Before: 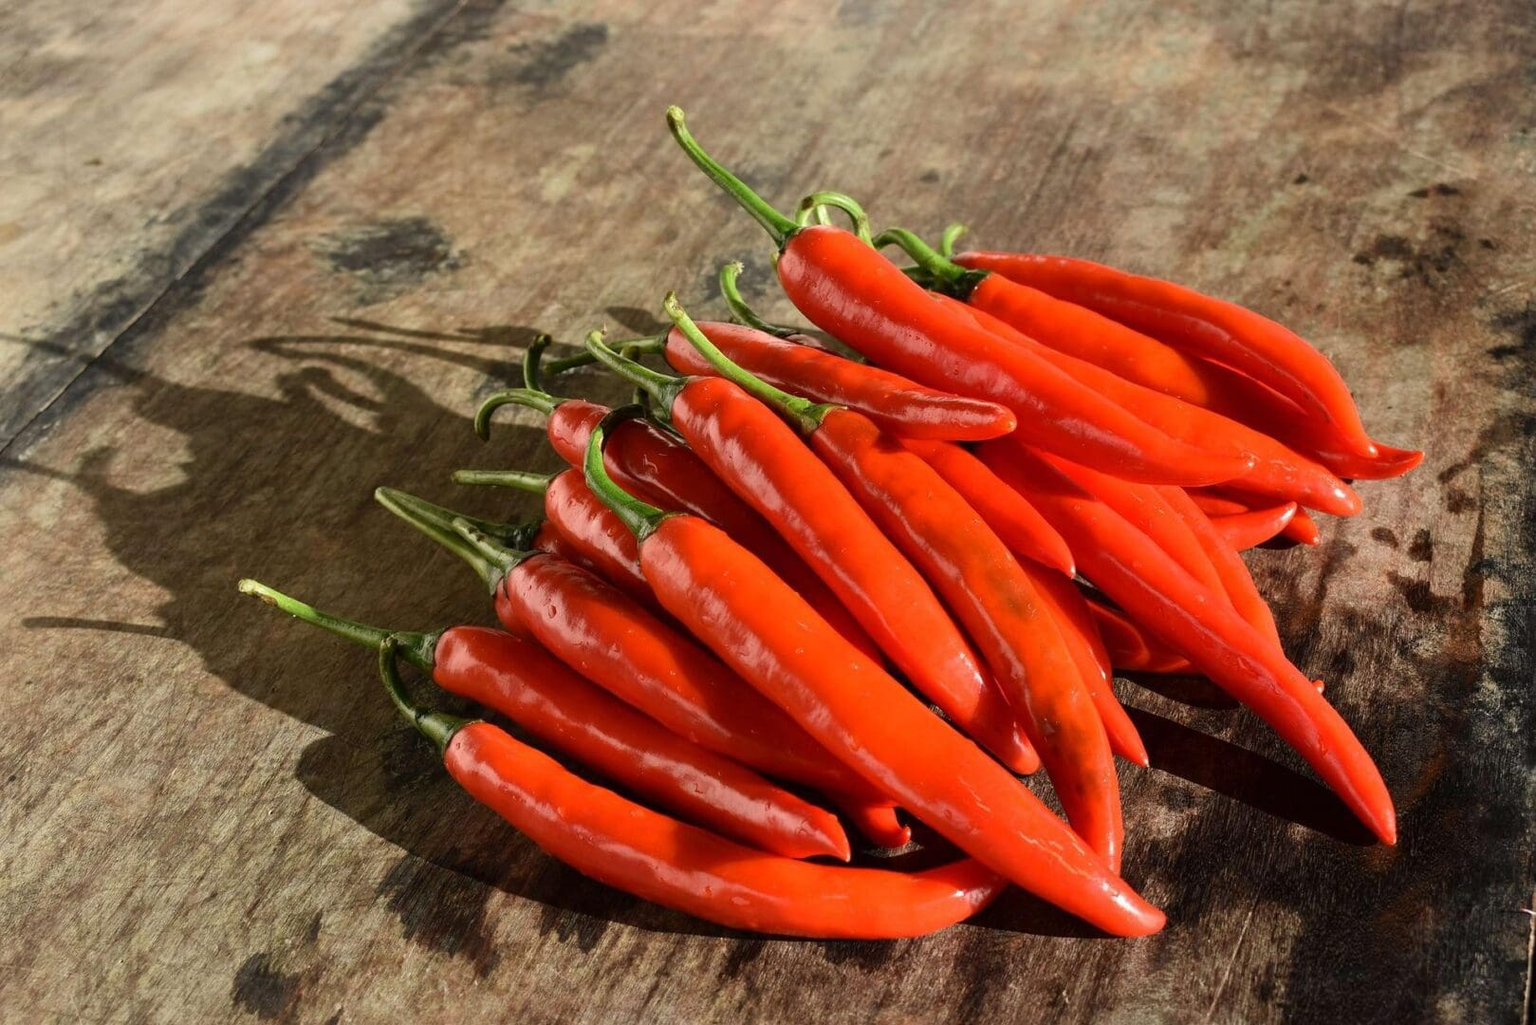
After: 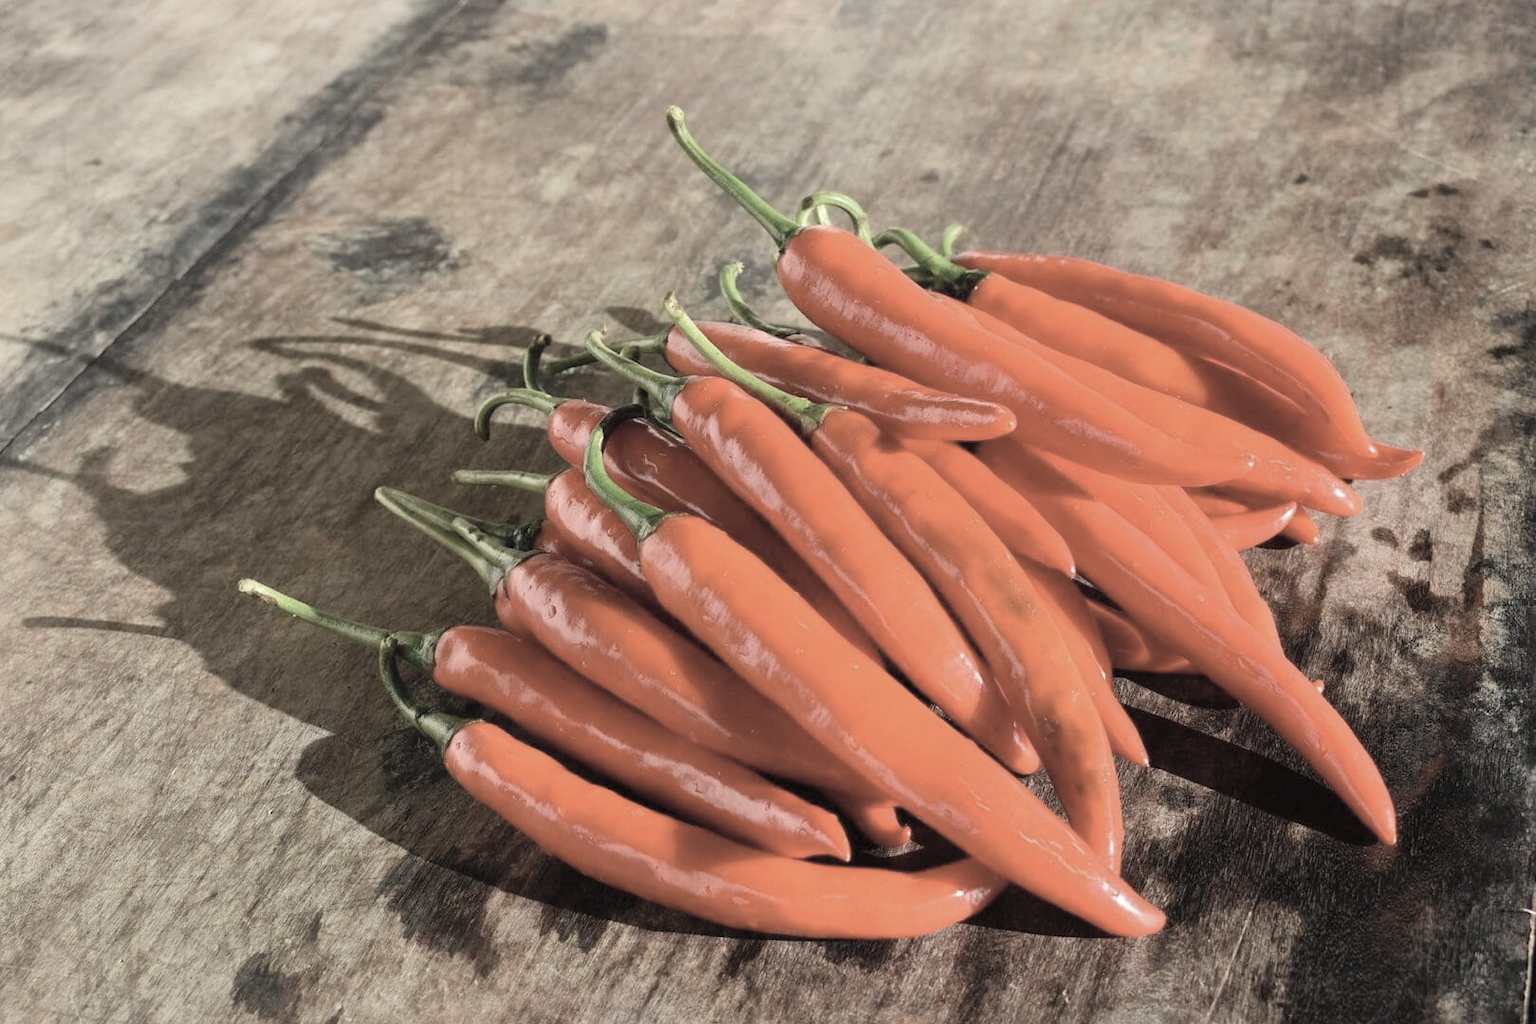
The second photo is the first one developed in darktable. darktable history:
contrast brightness saturation: brightness 0.18, saturation -0.5
